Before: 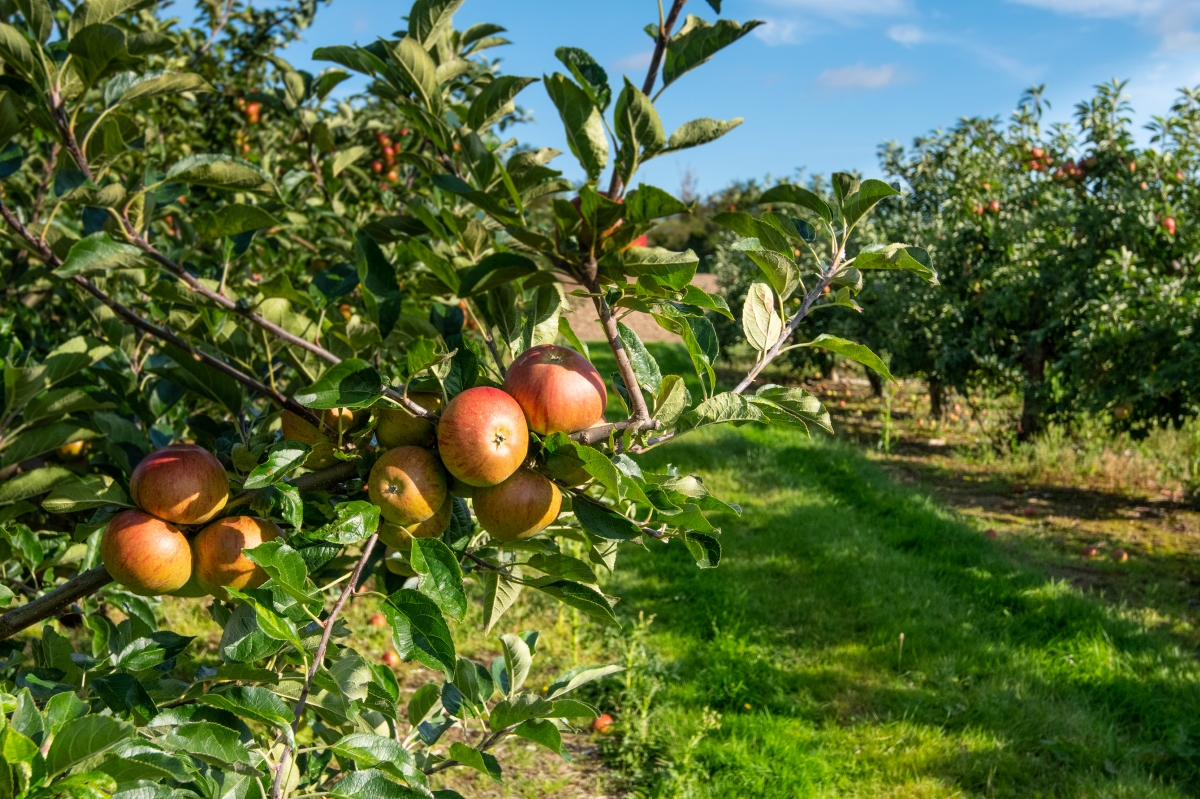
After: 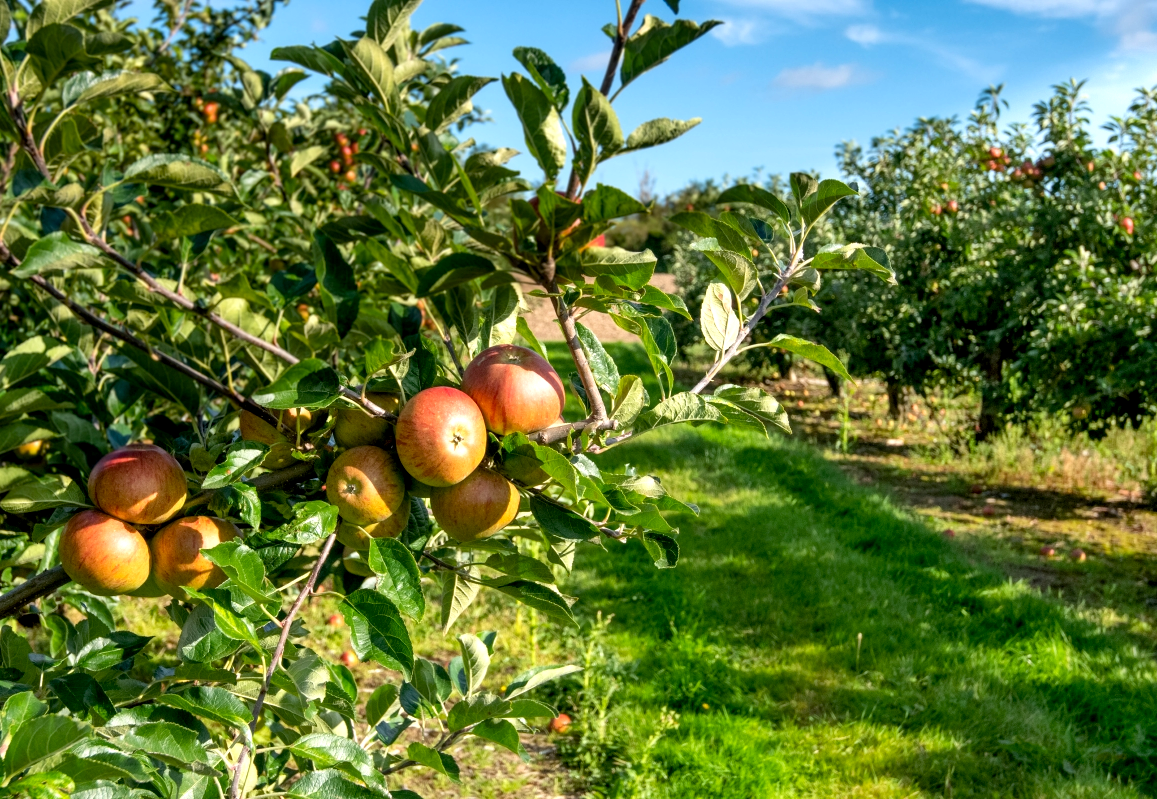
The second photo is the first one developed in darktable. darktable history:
exposure: black level correction 0.004, exposure 0.419 EV, compensate exposure bias true, compensate highlight preservation false
shadows and highlights: soften with gaussian
crop and rotate: left 3.506%
